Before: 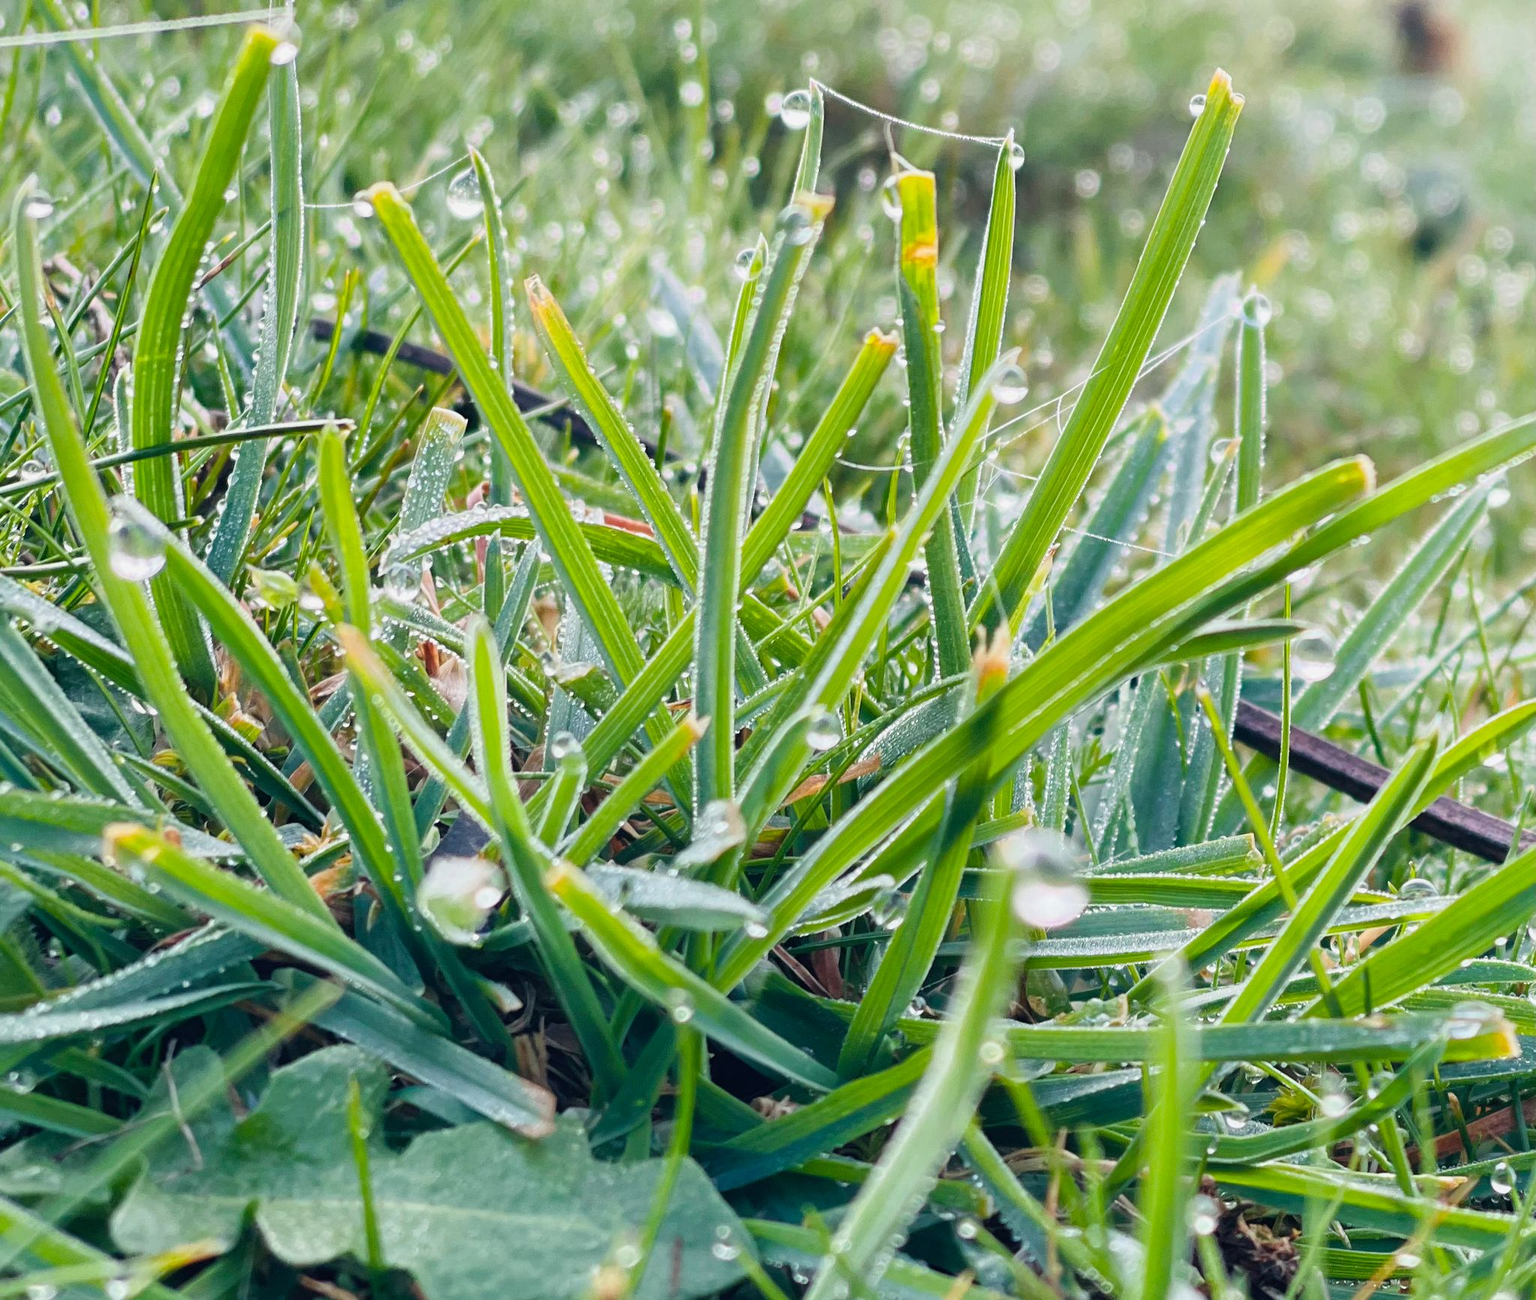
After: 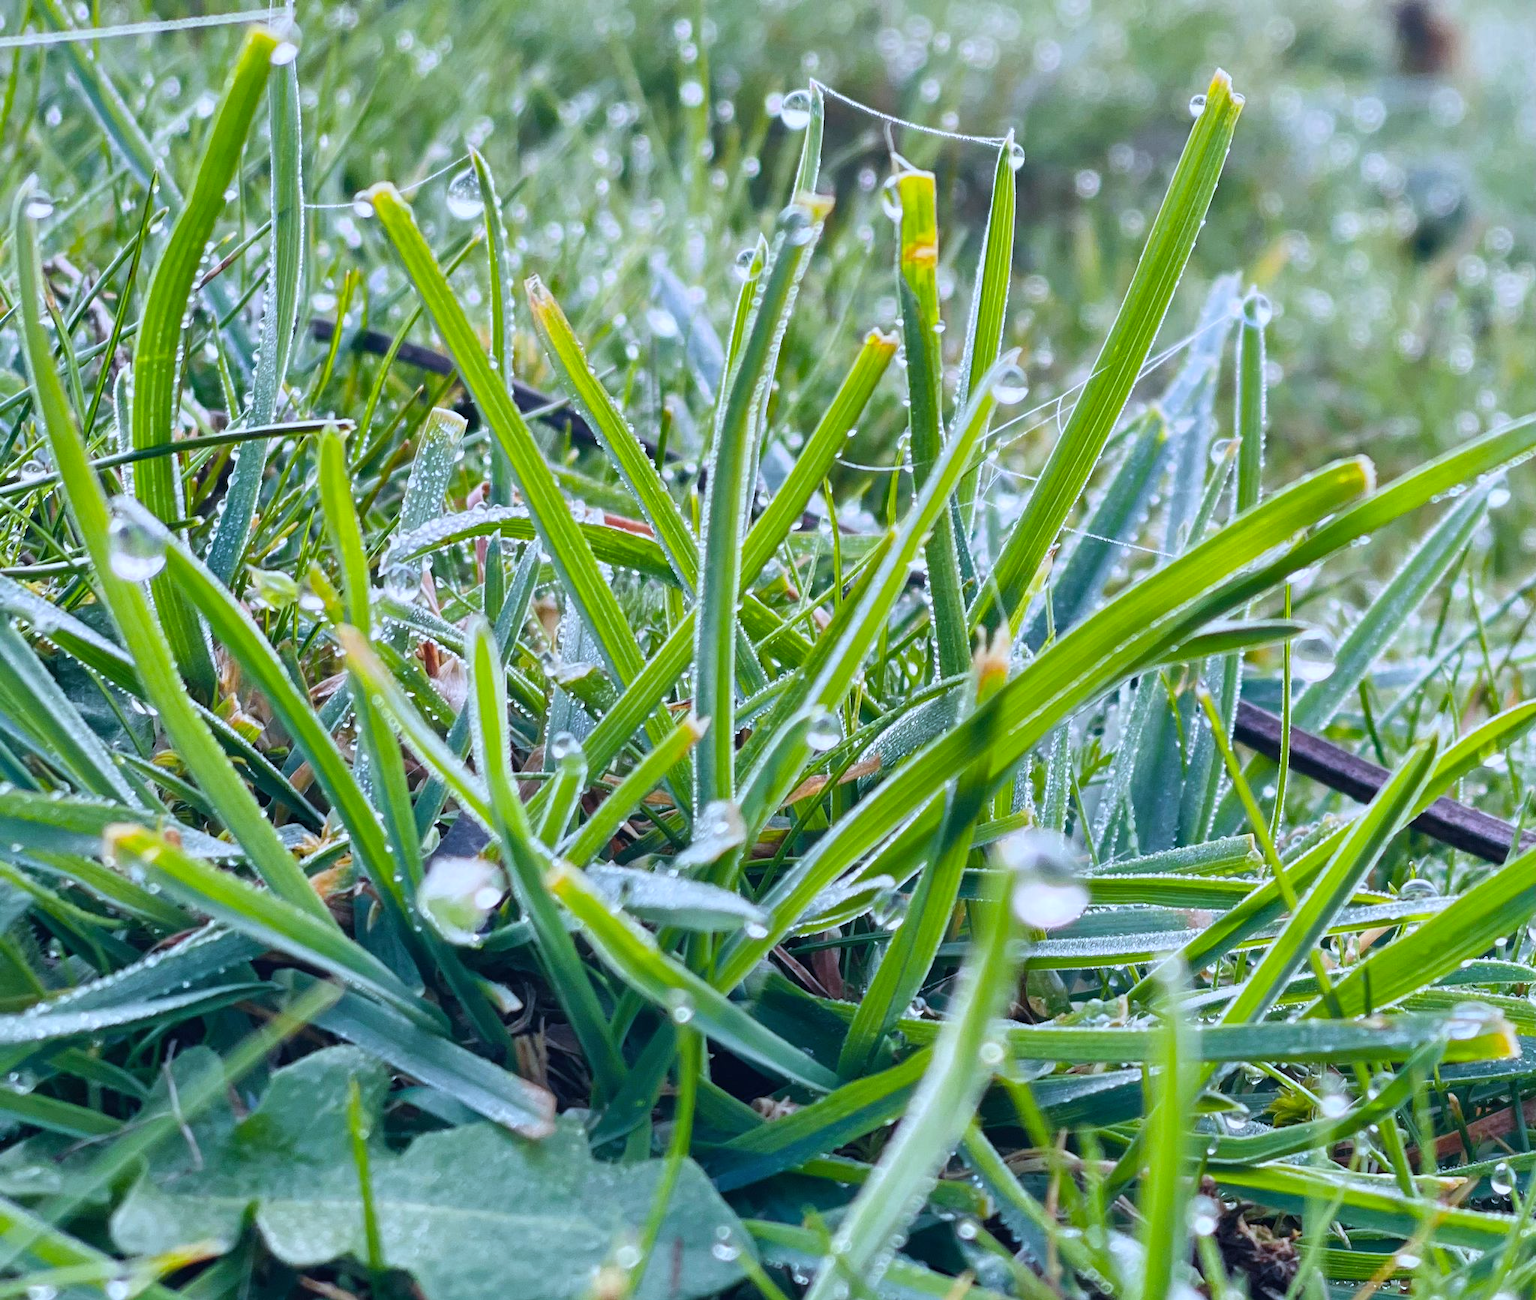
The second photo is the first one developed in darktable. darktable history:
white balance: red 0.948, green 1.02, blue 1.176
shadows and highlights: low approximation 0.01, soften with gaussian
